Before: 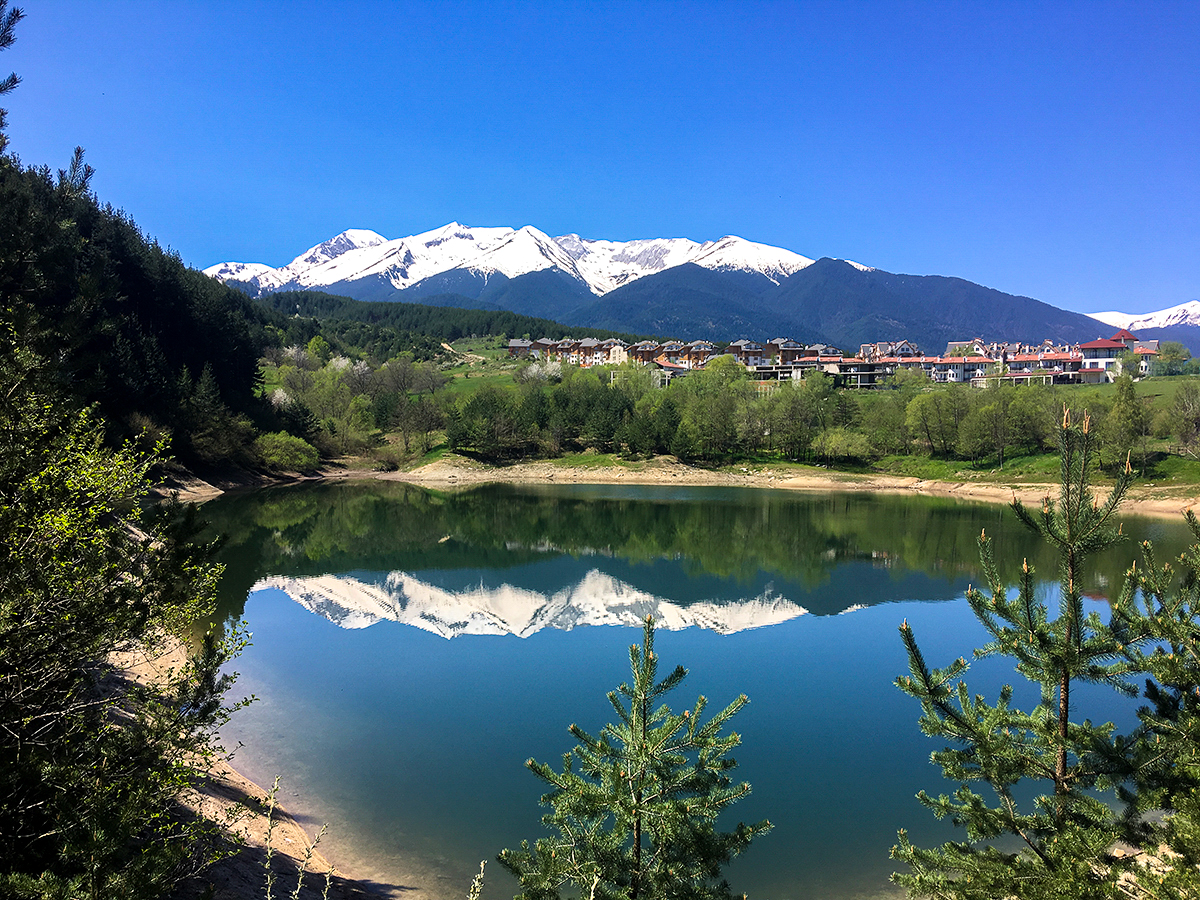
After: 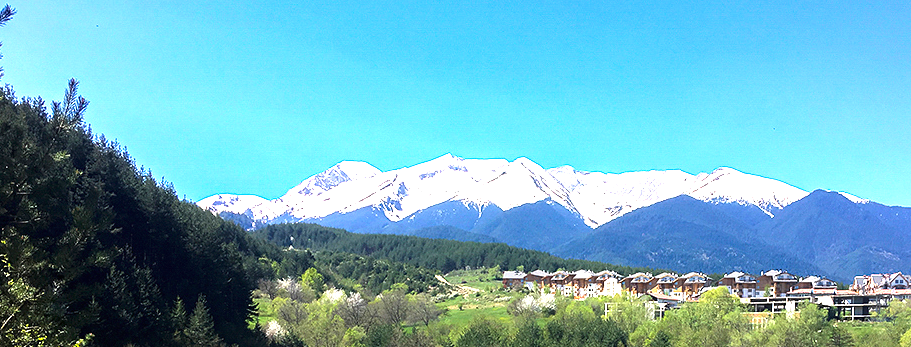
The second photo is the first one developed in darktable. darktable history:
exposure: black level correction 0, exposure 1.388 EV, compensate highlight preservation false
crop: left 0.575%, top 7.649%, right 23.505%, bottom 53.789%
